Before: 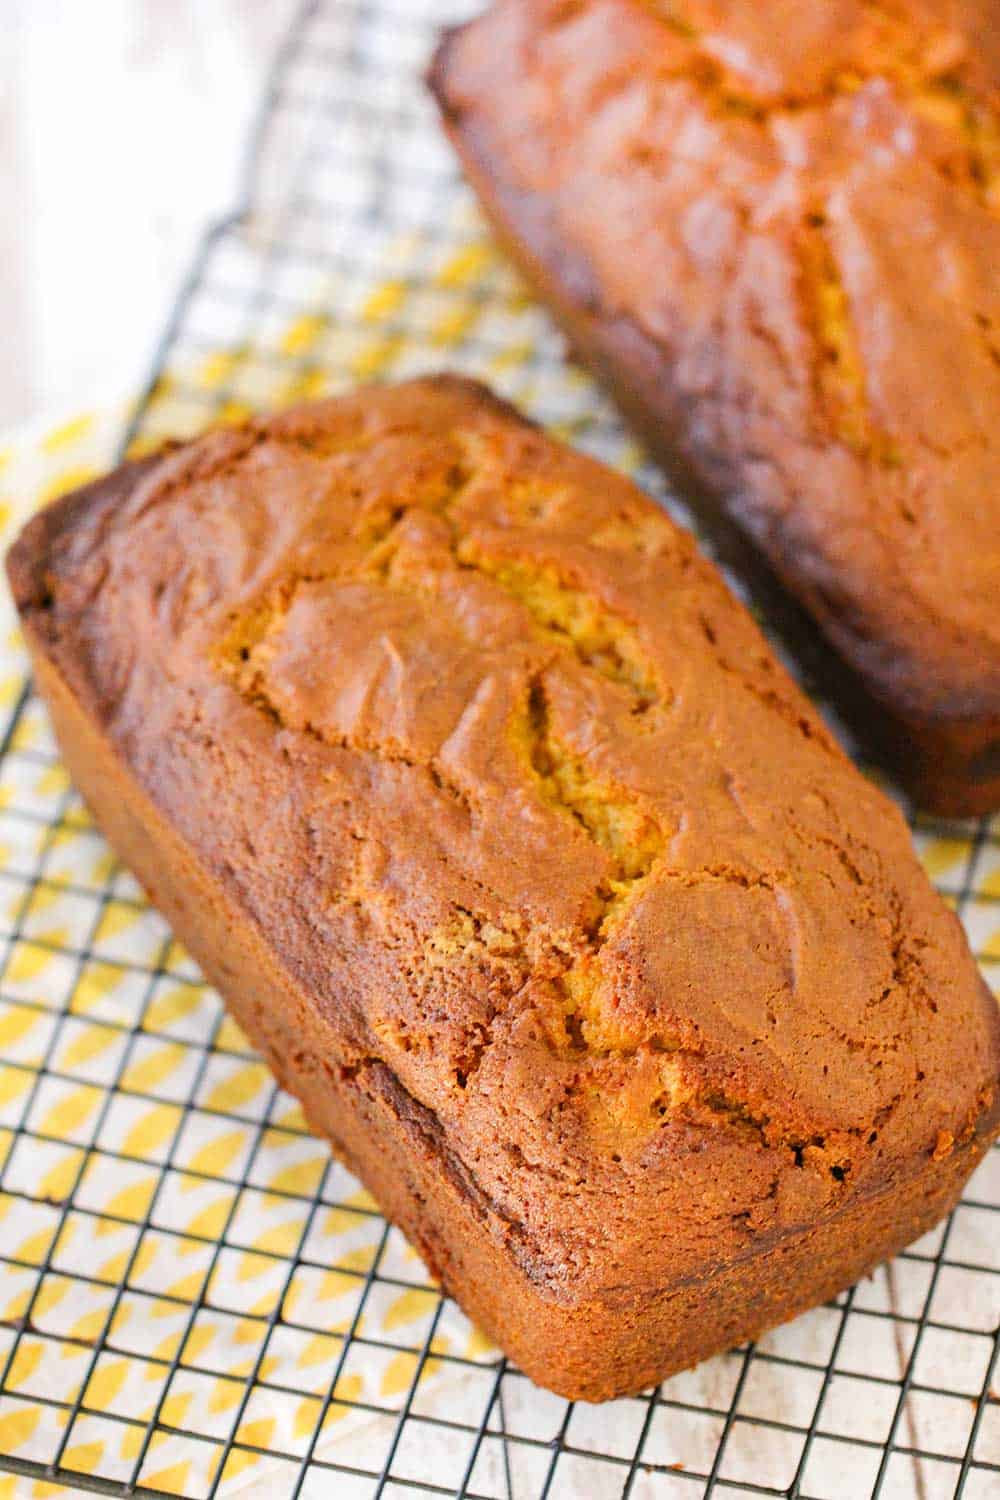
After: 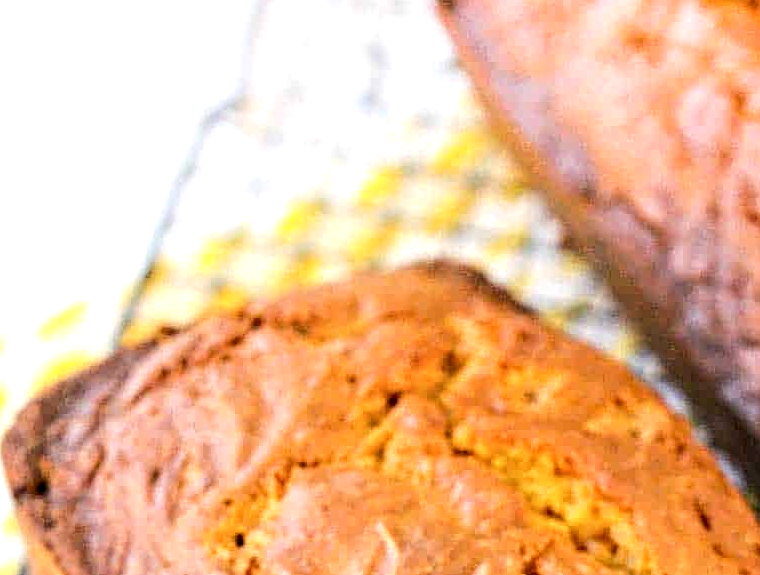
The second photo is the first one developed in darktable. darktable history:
crop: left 0.58%, top 7.631%, right 23.369%, bottom 54.004%
shadows and highlights: radius 93.48, shadows -13.49, white point adjustment 0.246, highlights 33, compress 48.43%, soften with gaussian
exposure: black level correction 0, exposure 0.5 EV, compensate highlight preservation false
contrast equalizer: octaves 7, y [[0.5, 0.542, 0.583, 0.625, 0.667, 0.708], [0.5 ×6], [0.5 ×6], [0 ×6], [0 ×6]]
